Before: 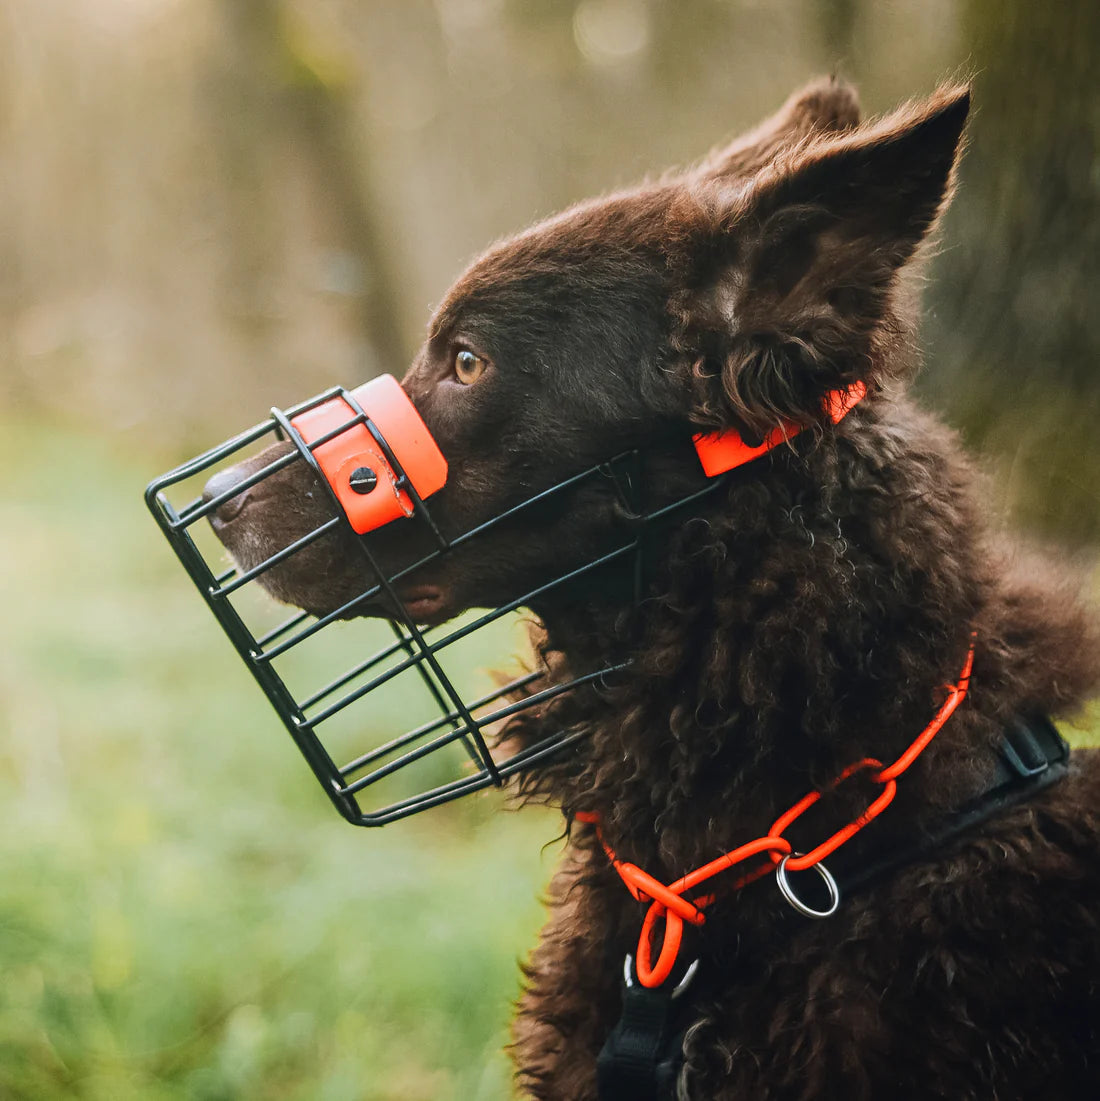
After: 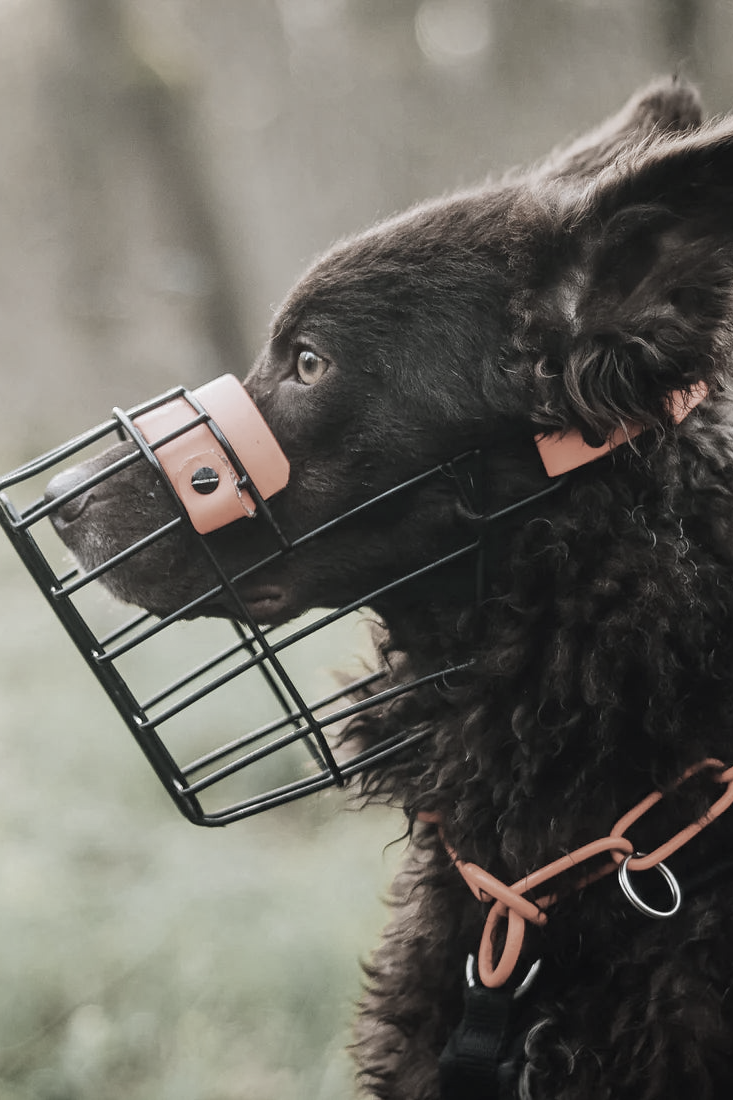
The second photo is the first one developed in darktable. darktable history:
color correction: highlights b* 0.055, saturation 0.271
crop and rotate: left 14.432%, right 18.884%
